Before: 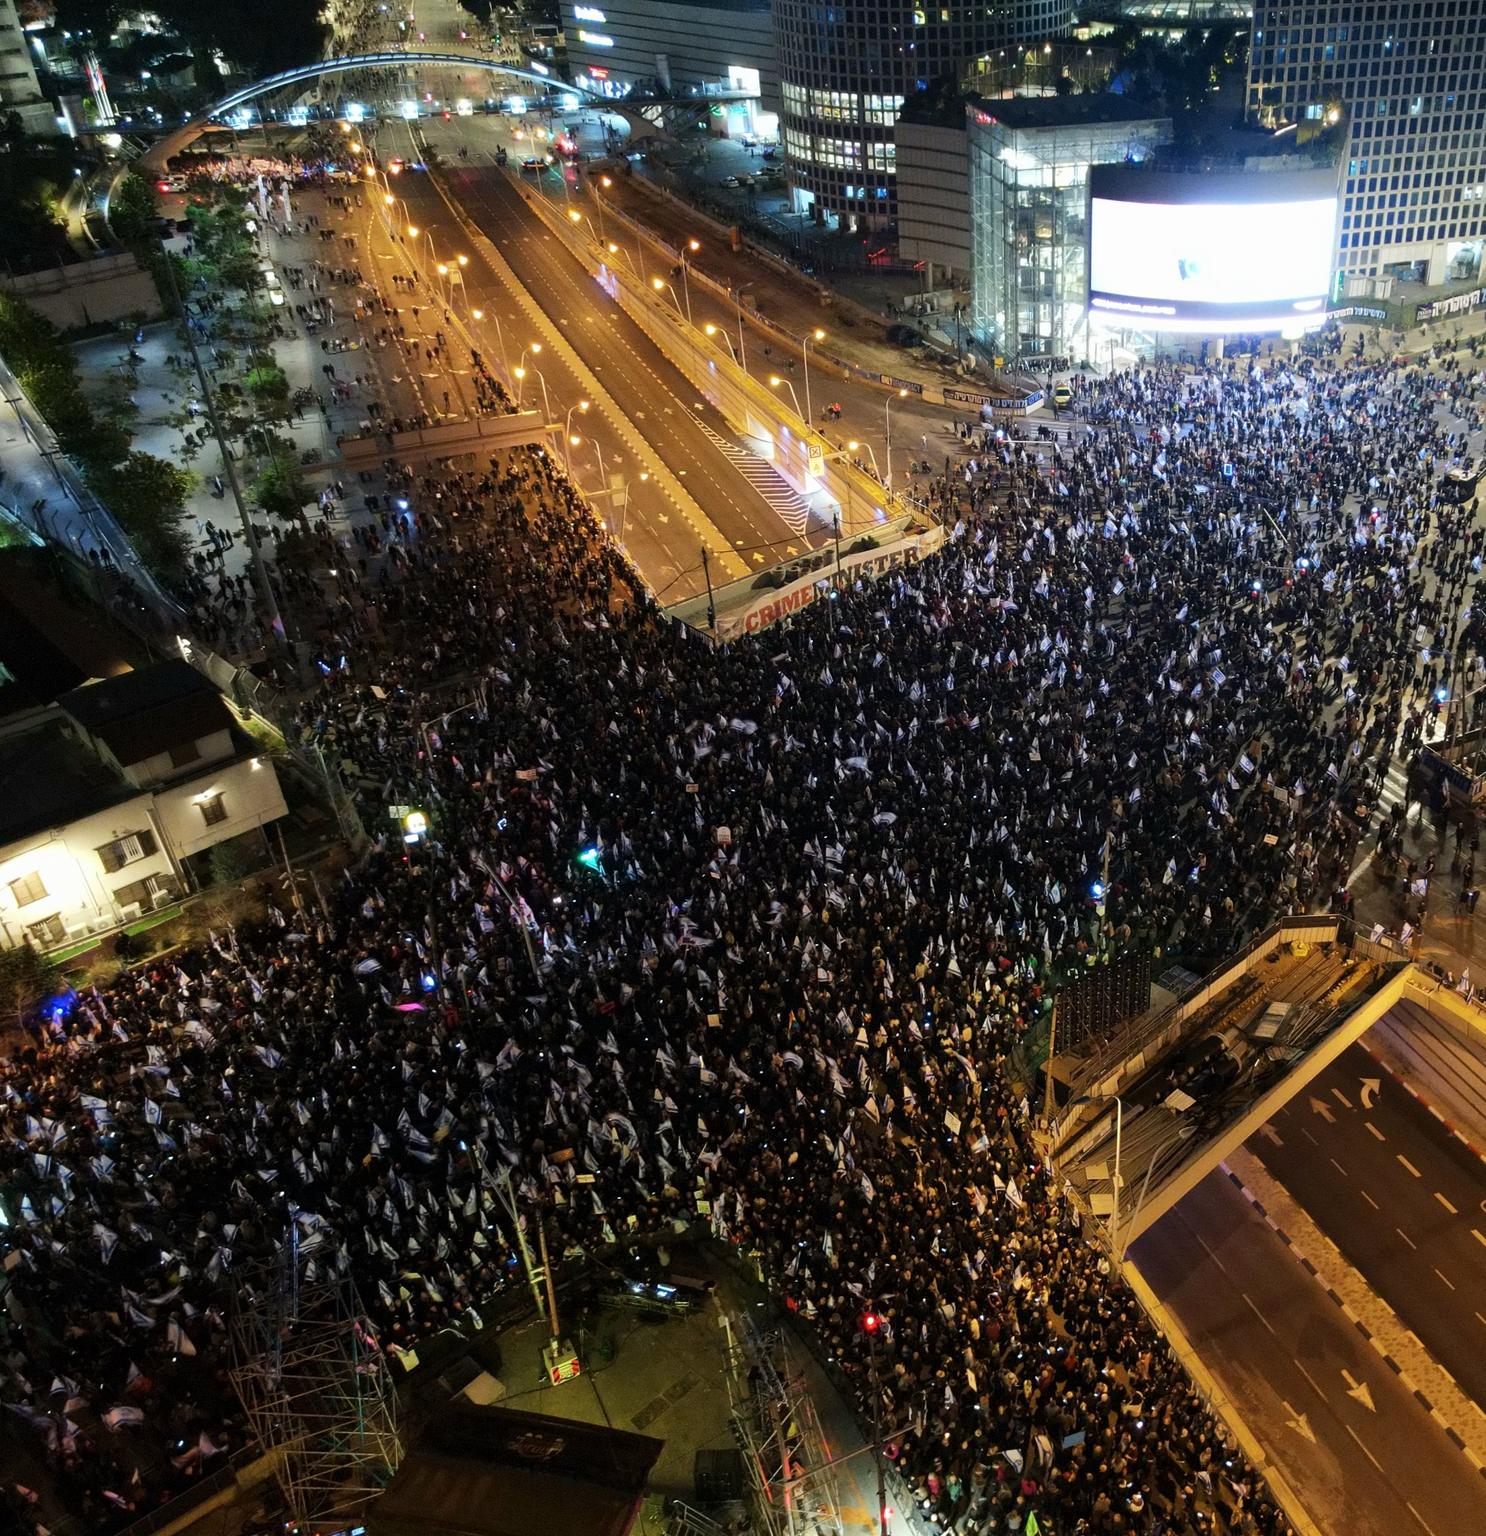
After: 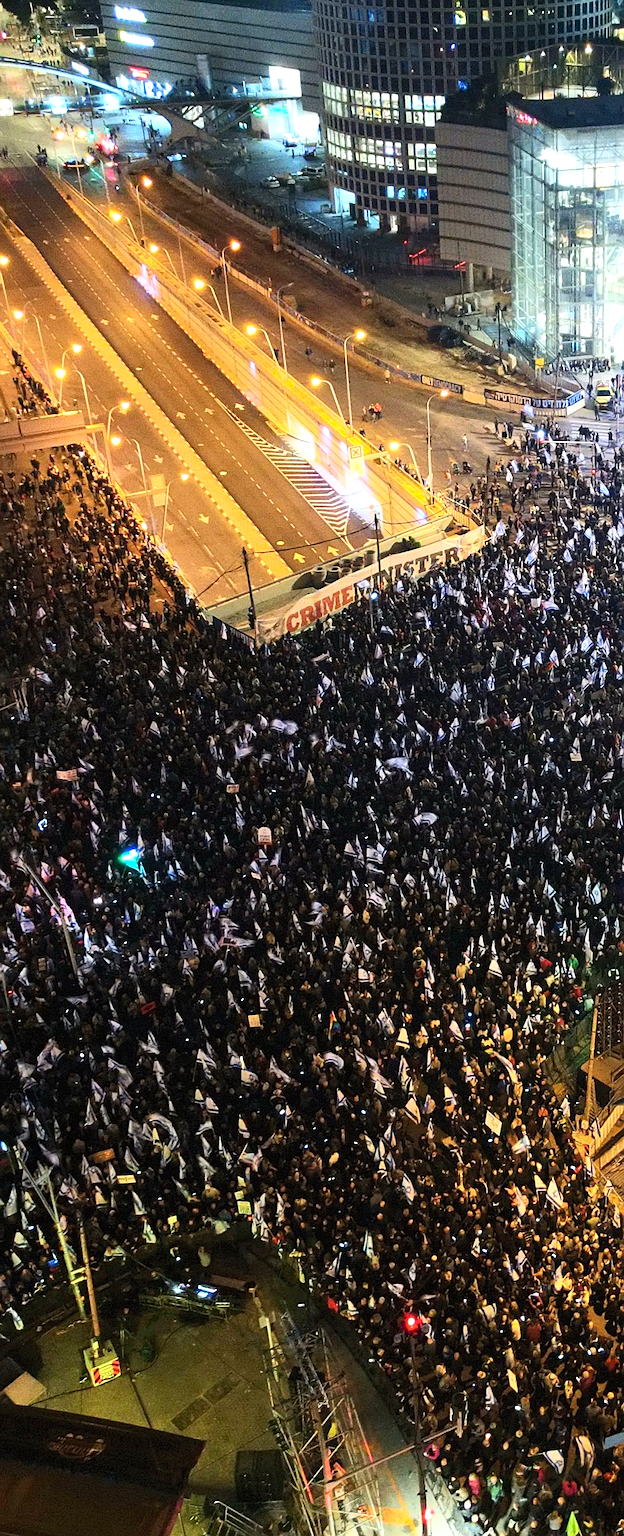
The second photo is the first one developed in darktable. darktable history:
crop: left 30.949%, right 26.993%
exposure: black level correction 0, exposure 0.499 EV, compensate highlight preservation false
sharpen: on, module defaults
contrast brightness saturation: contrast 0.197, brightness 0.146, saturation 0.147
